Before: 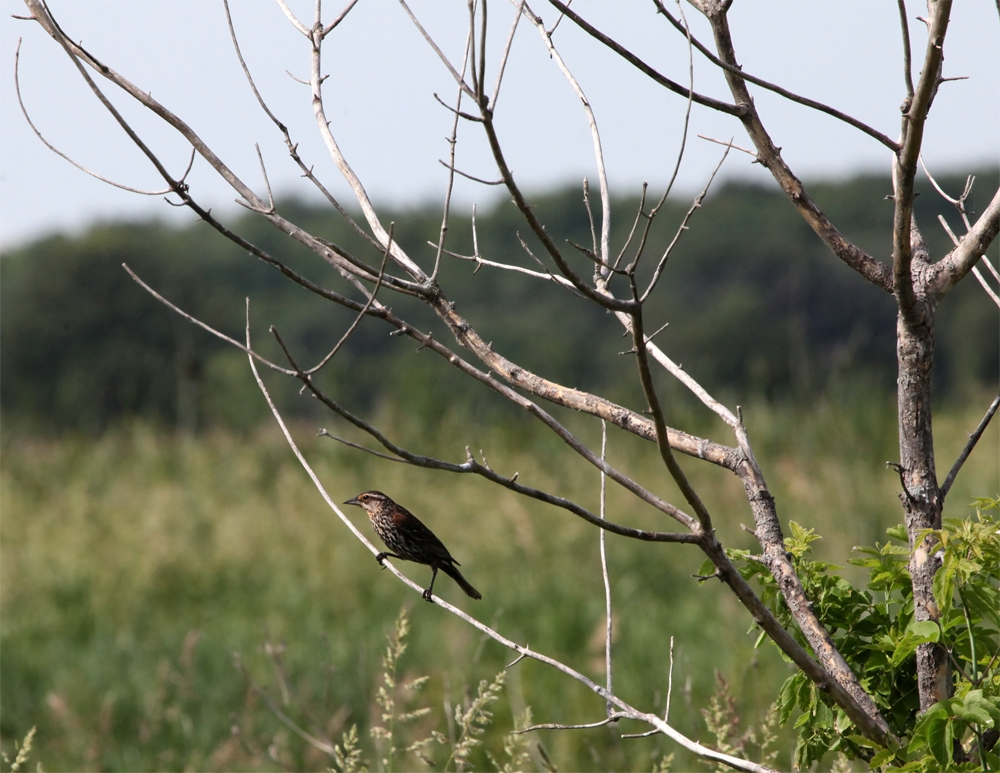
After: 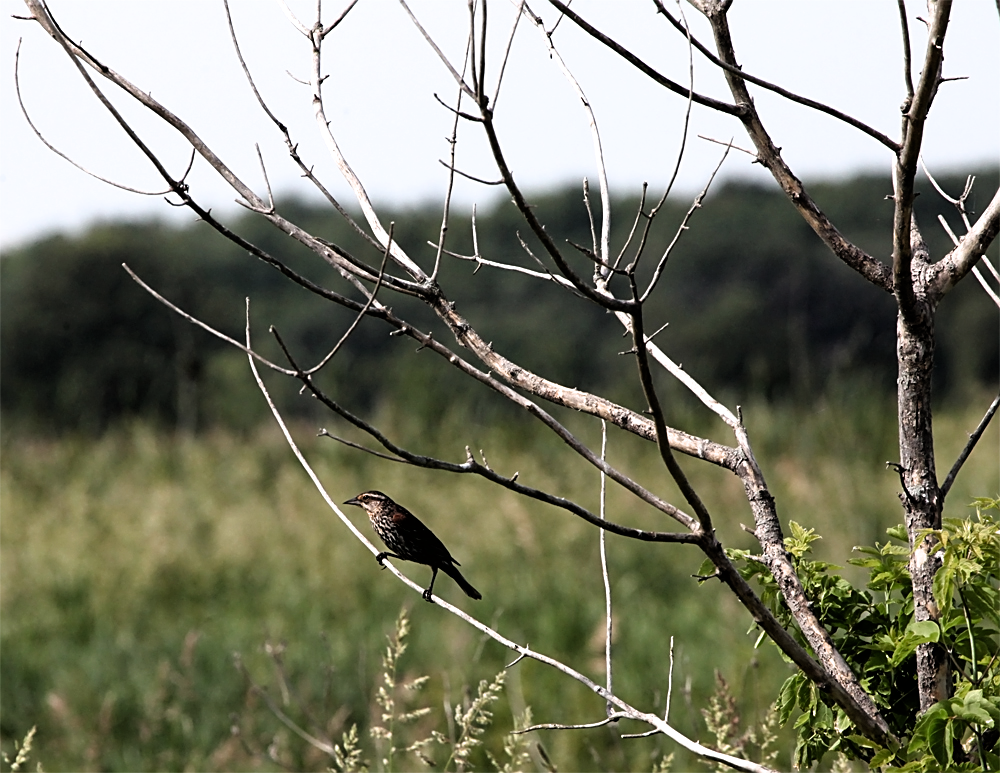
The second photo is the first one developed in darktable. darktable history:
sharpen: on, module defaults
filmic rgb: black relative exposure -8.25 EV, white relative exposure 2.2 EV, target white luminance 99.966%, hardness 7.1, latitude 75.59%, contrast 1.317, highlights saturation mix -2%, shadows ↔ highlights balance 30.46%
